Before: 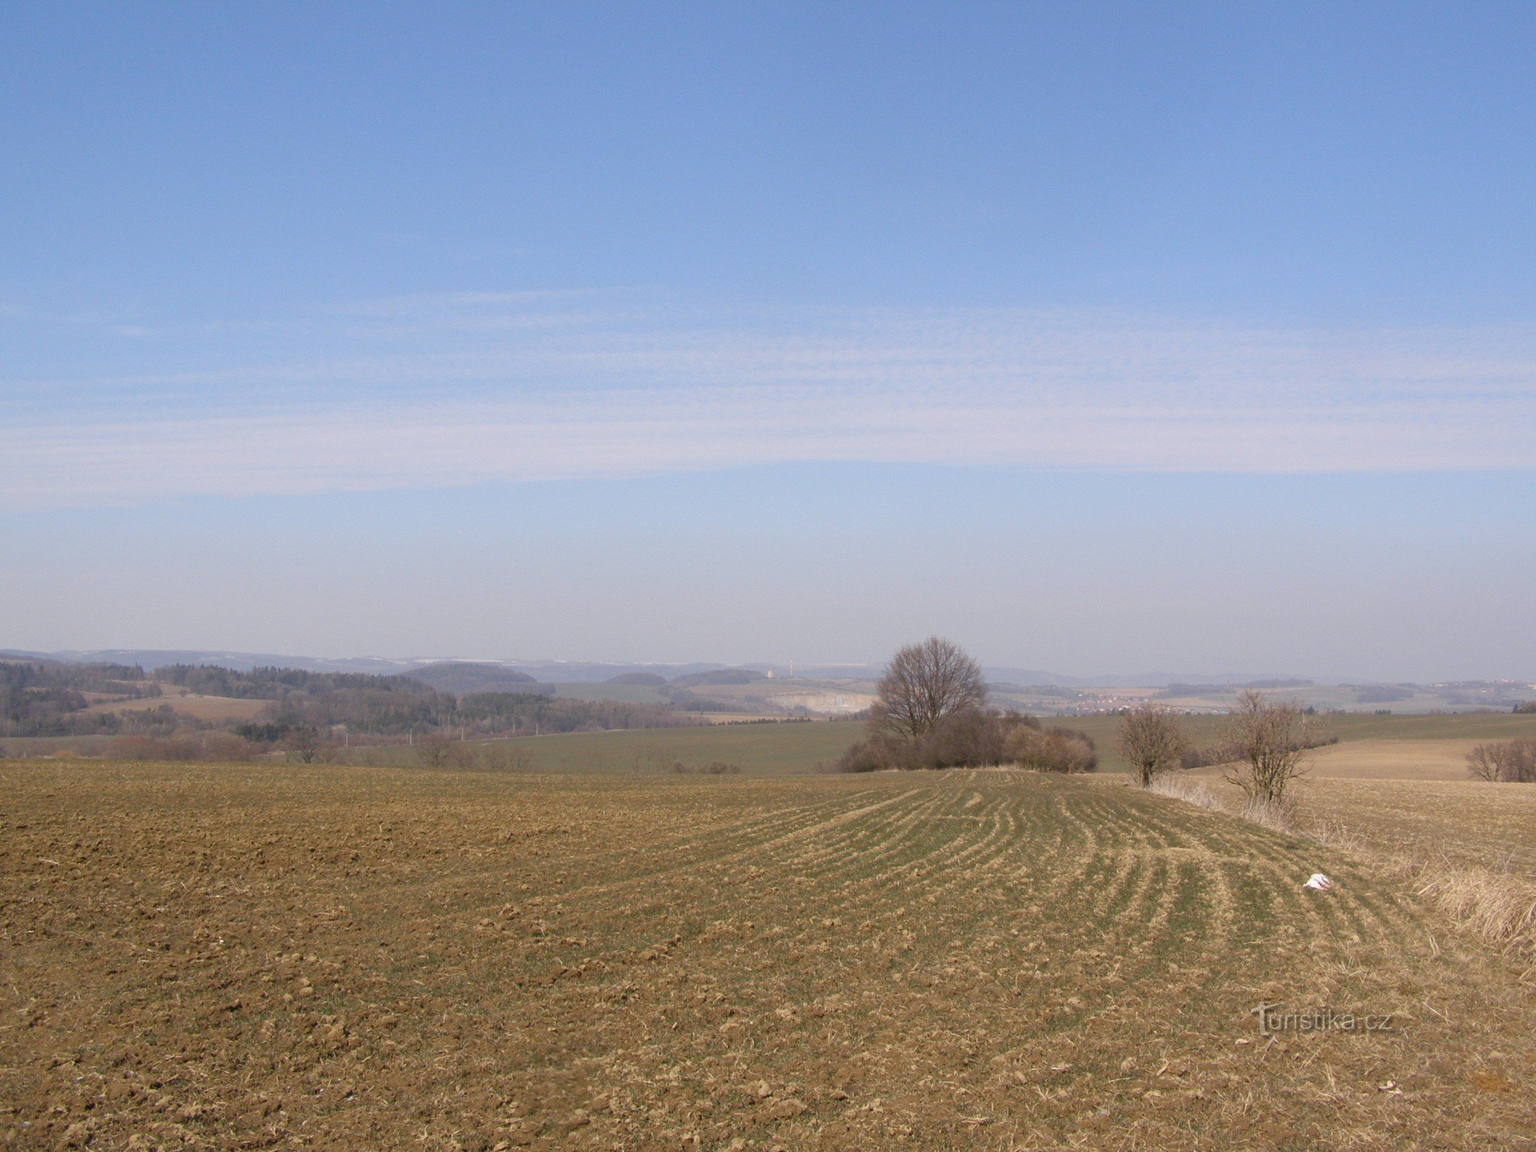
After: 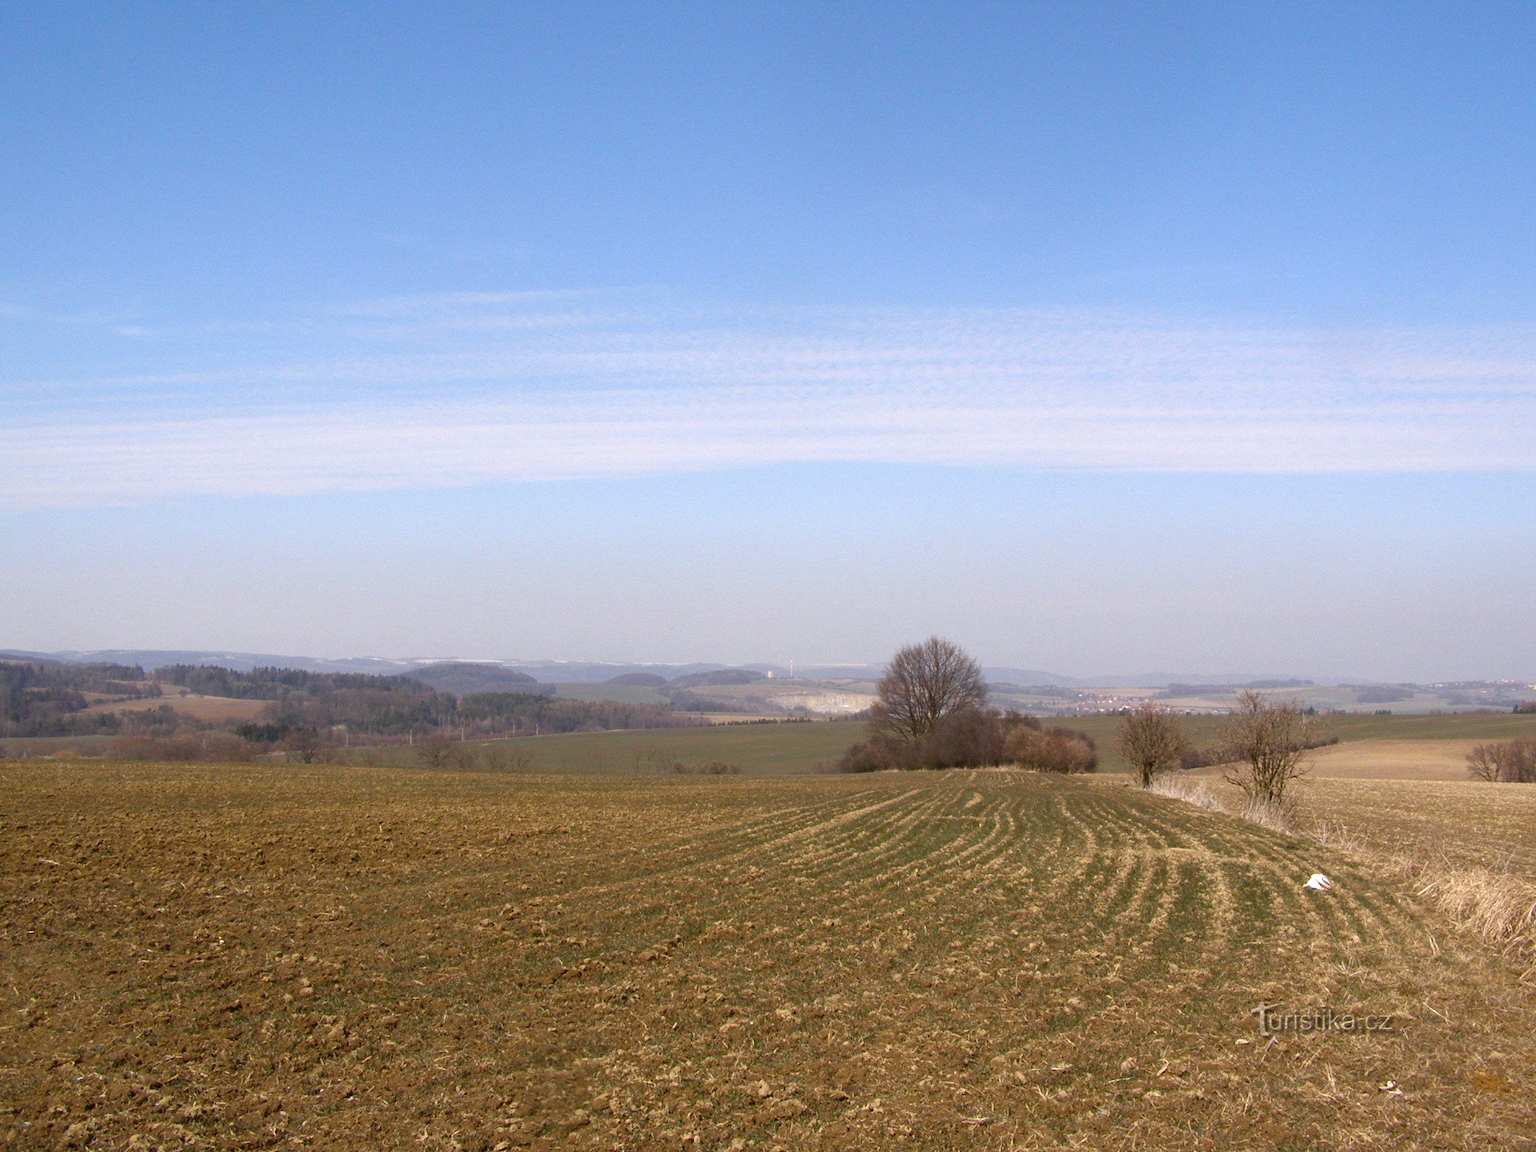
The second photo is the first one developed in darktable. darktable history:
exposure: black level correction 0, exposure 0.499 EV, compensate highlight preservation false
contrast brightness saturation: brightness -0.201, saturation 0.075
